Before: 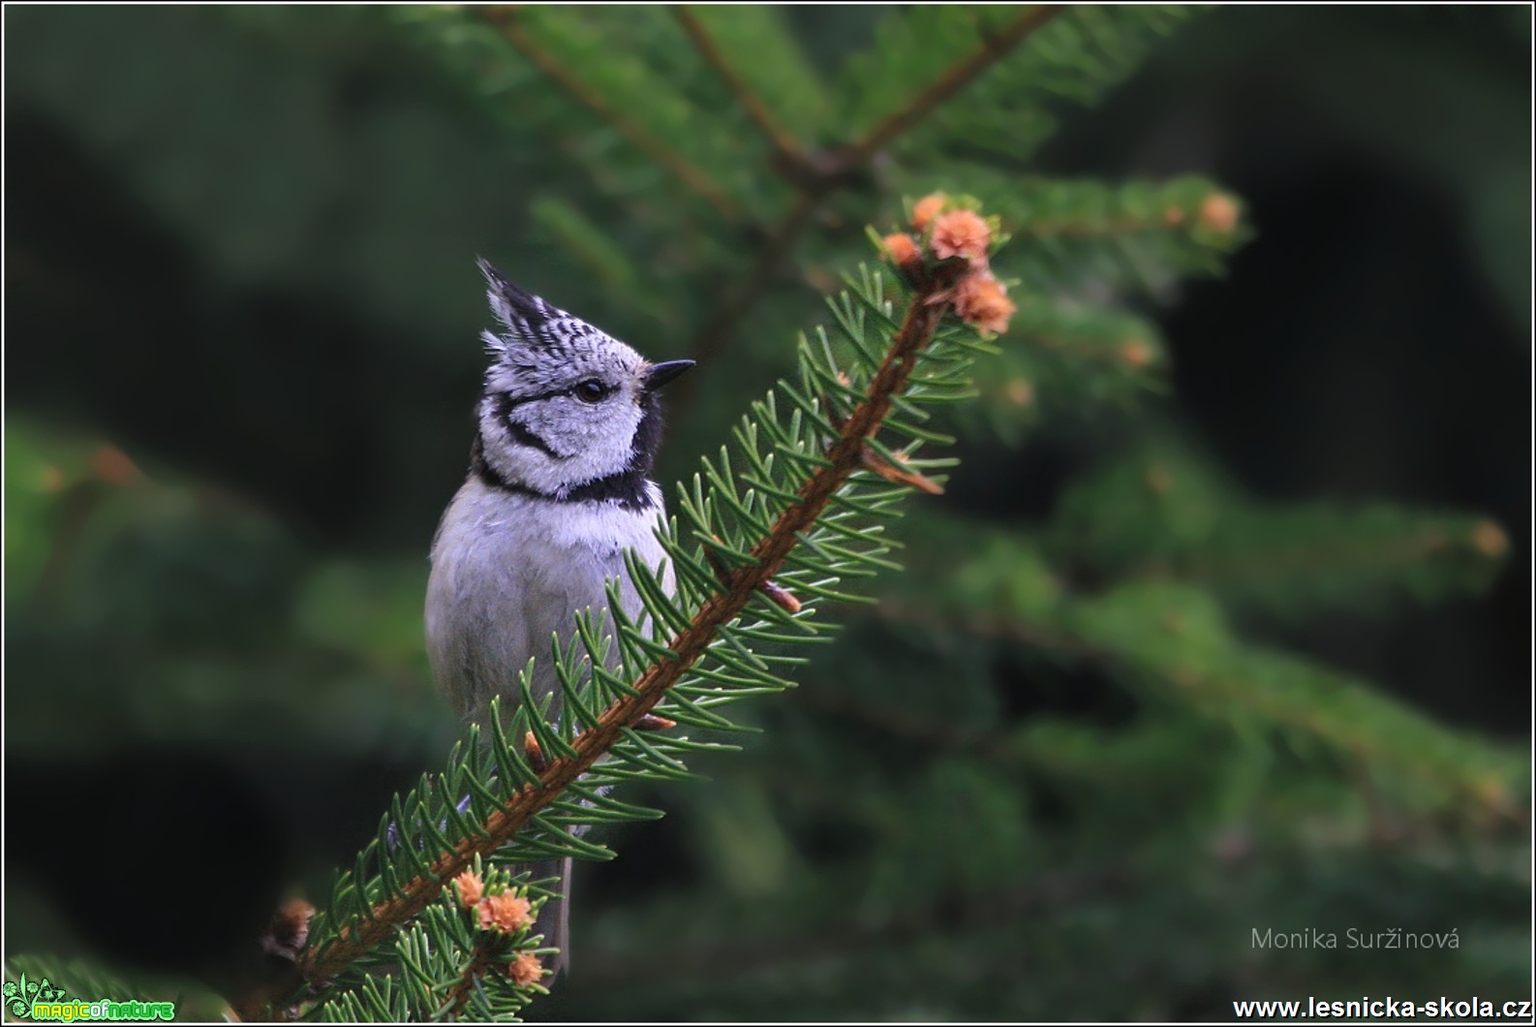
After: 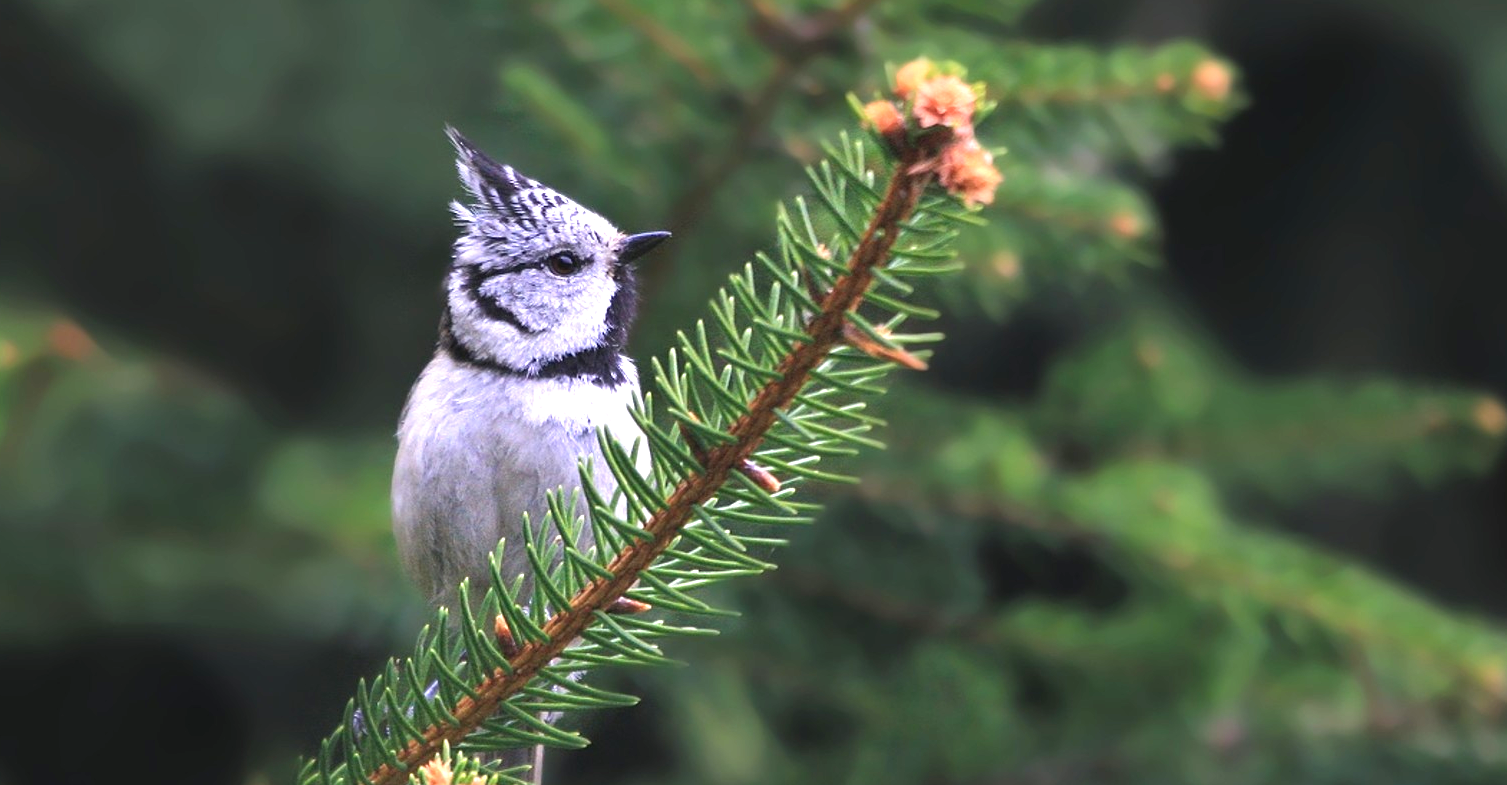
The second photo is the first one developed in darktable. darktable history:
crop and rotate: left 2.991%, top 13.302%, right 1.981%, bottom 12.636%
exposure: black level correction 0, exposure 1.1 EV, compensate exposure bias true, compensate highlight preservation false
